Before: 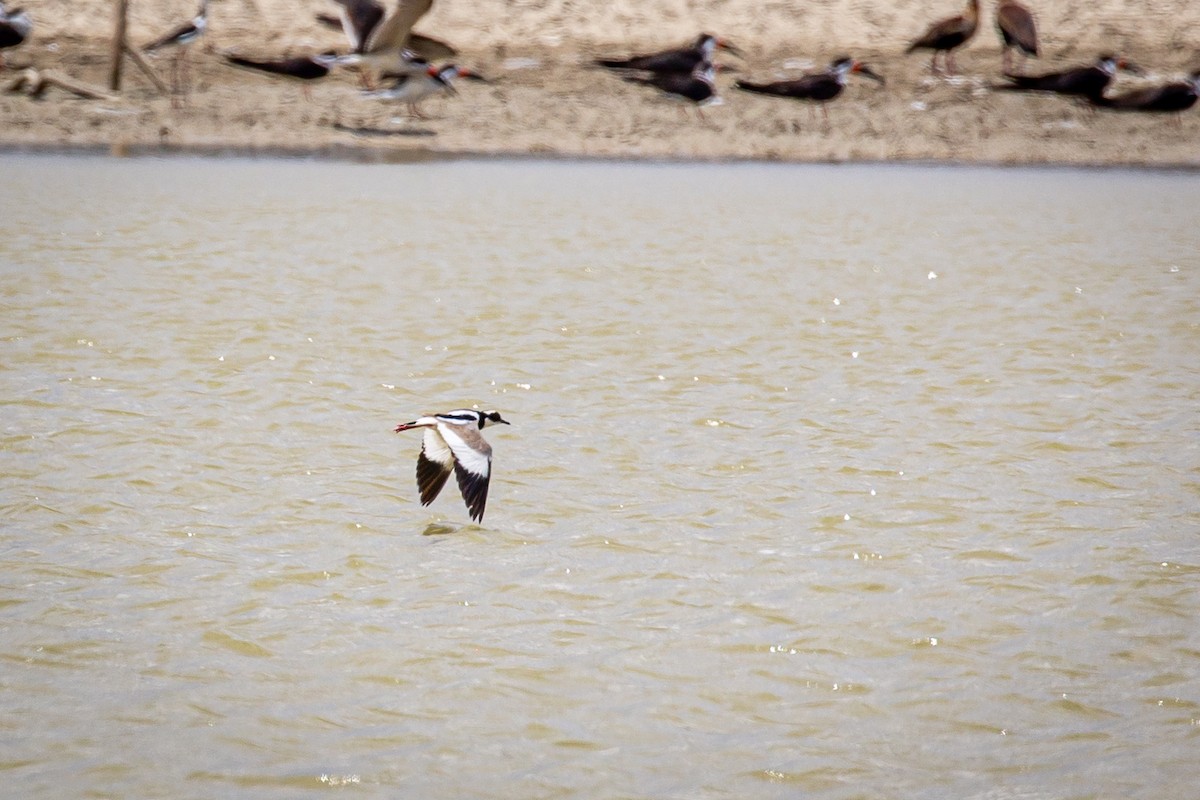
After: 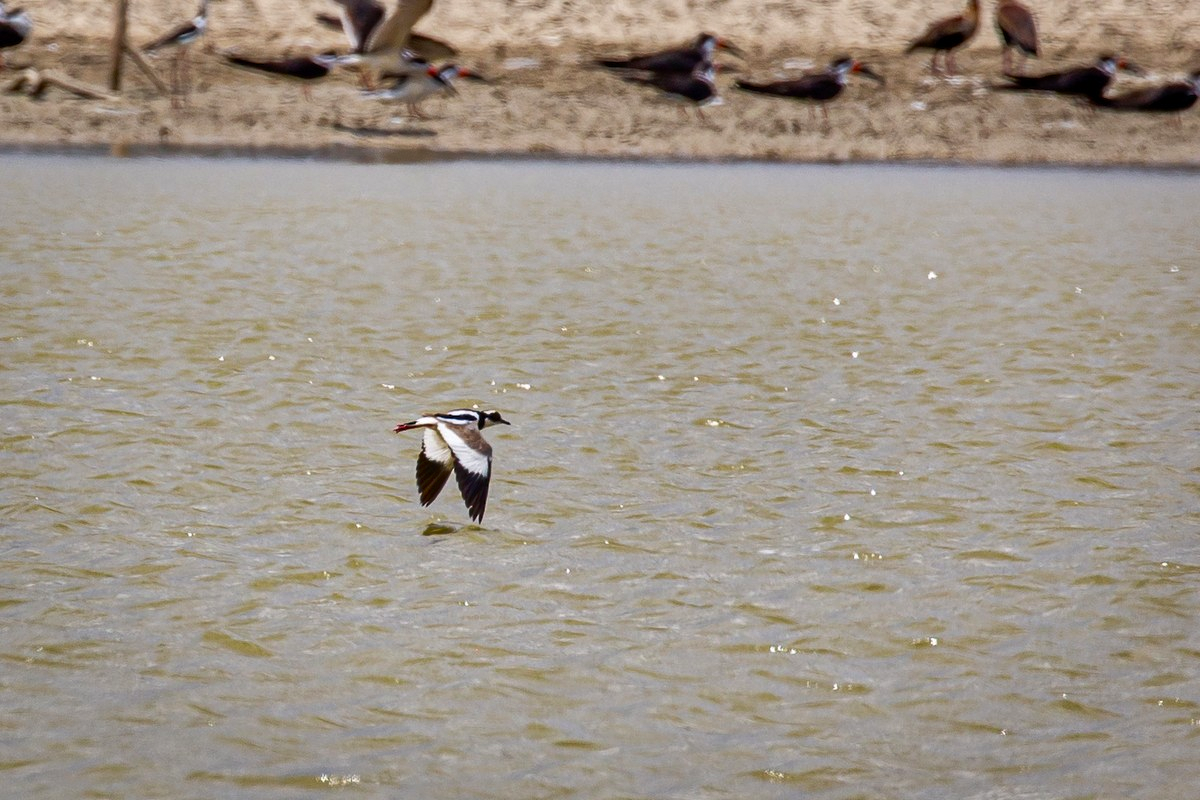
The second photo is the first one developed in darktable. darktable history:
color balance rgb: perceptual saturation grading › global saturation 19.649%
shadows and highlights: radius 106.63, shadows 44.7, highlights -67.17, low approximation 0.01, soften with gaussian
exposure: exposure -0.001 EV, compensate exposure bias true, compensate highlight preservation false
